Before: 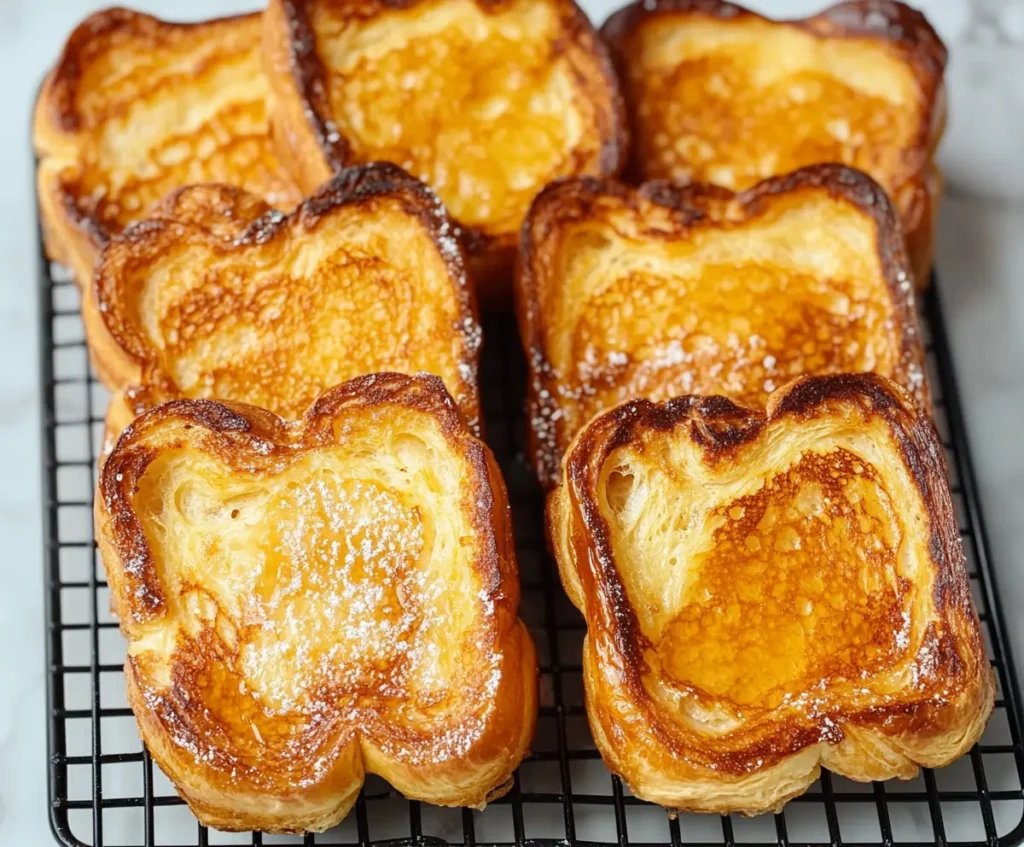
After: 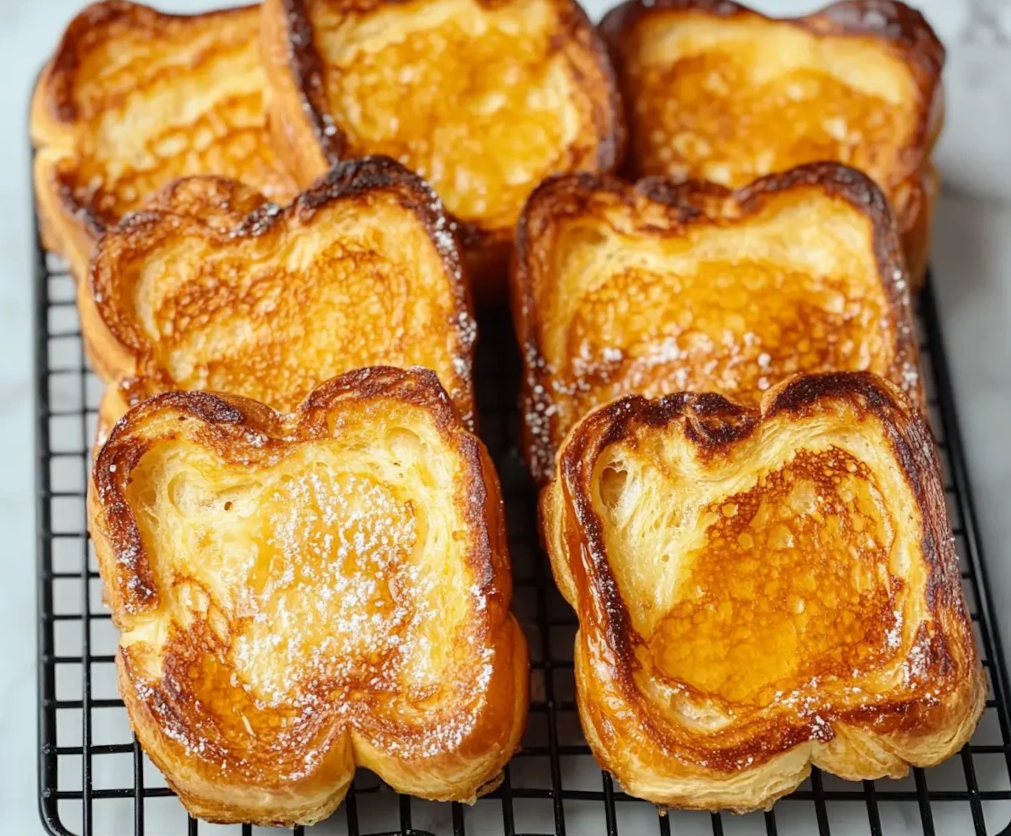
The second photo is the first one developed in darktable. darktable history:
crop and rotate: angle -0.591°
